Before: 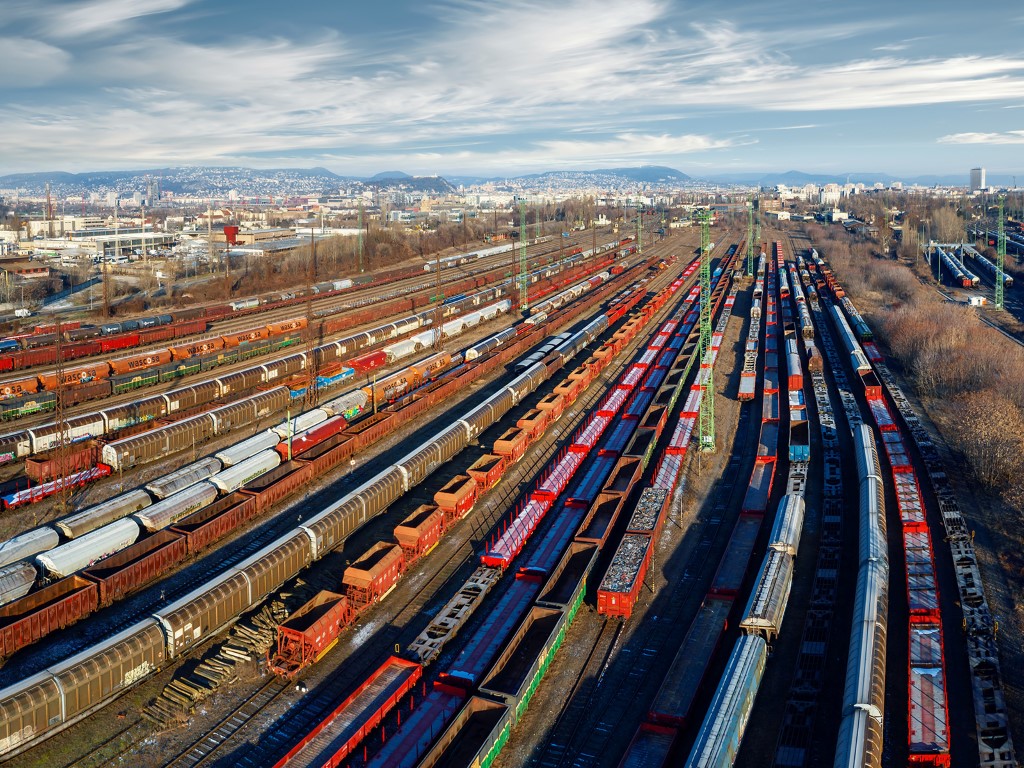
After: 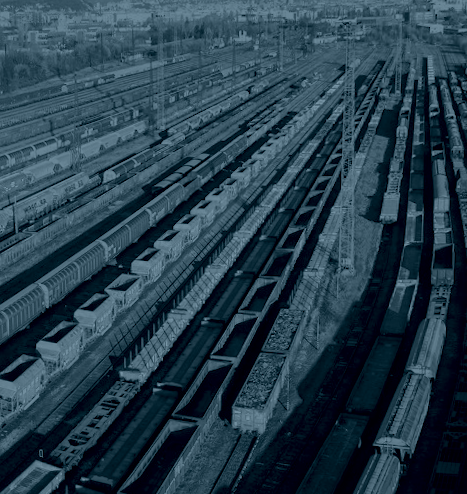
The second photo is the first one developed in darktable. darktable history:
colorize: hue 194.4°, saturation 29%, source mix 61.75%, lightness 3.98%, version 1
global tonemap: drago (1, 100), detail 1
rotate and perspective: rotation 0.062°, lens shift (vertical) 0.115, lens shift (horizontal) -0.133, crop left 0.047, crop right 0.94, crop top 0.061, crop bottom 0.94
velvia: on, module defaults
color zones: curves: ch0 [(0, 0.65) (0.096, 0.644) (0.221, 0.539) (0.429, 0.5) (0.571, 0.5) (0.714, 0.5) (0.857, 0.5) (1, 0.65)]; ch1 [(0, 0.5) (0.143, 0.5) (0.257, -0.002) (0.429, 0.04) (0.571, -0.001) (0.714, -0.015) (0.857, 0.024) (1, 0.5)]
exposure: black level correction 0, exposure 1.2 EV, compensate exposure bias true, compensate highlight preservation false
crop: left 31.379%, top 24.658%, right 20.326%, bottom 6.628%
